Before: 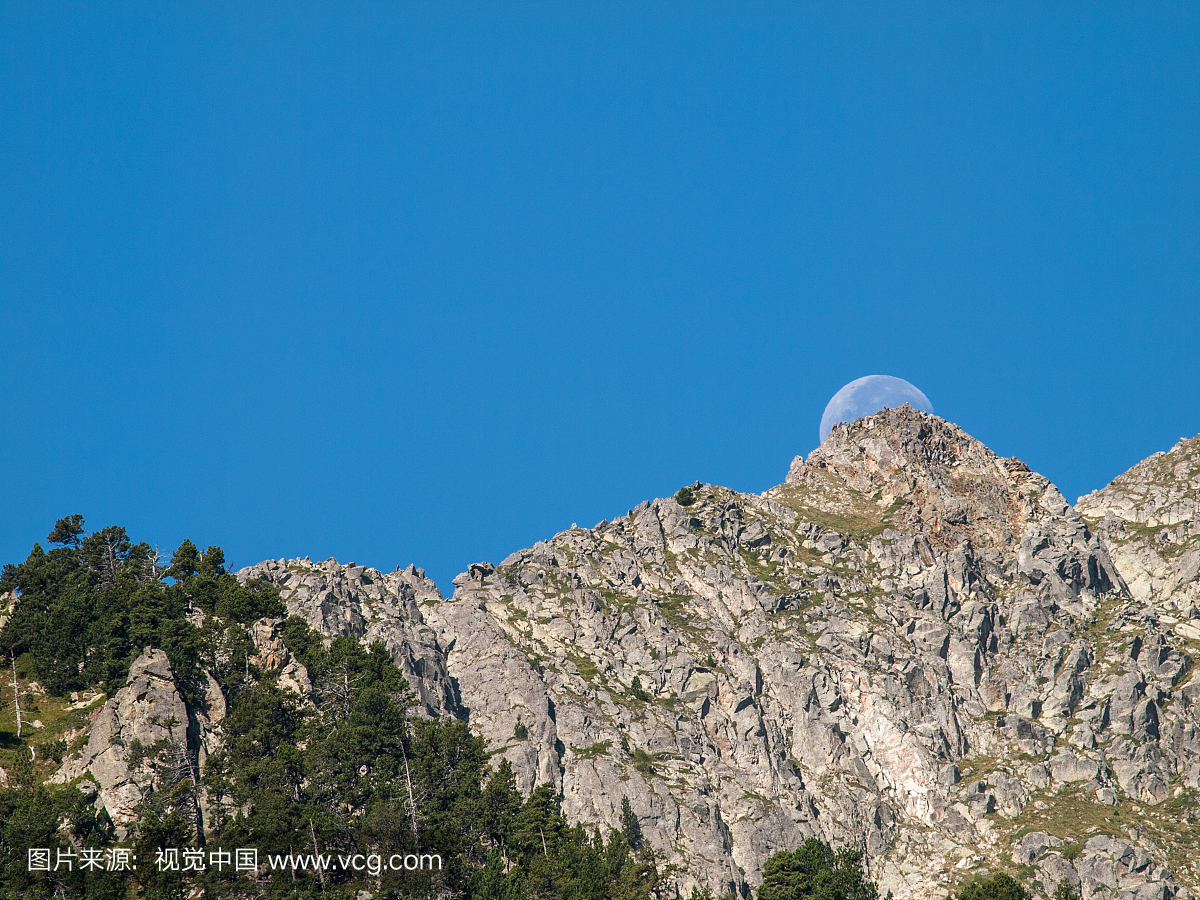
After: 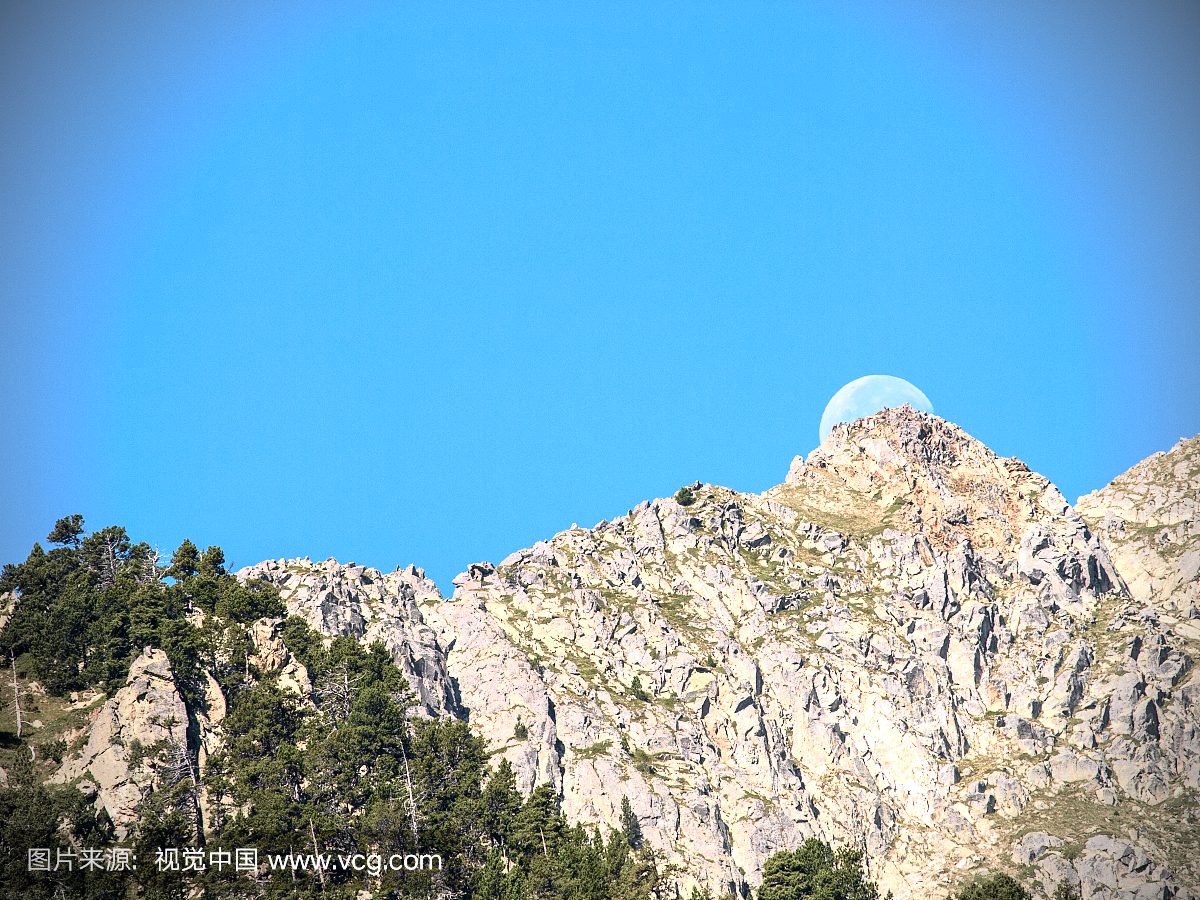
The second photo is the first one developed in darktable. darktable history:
tone curve: curves: ch0 [(0, 0) (0.105, 0.068) (0.195, 0.162) (0.283, 0.283) (0.384, 0.404) (0.485, 0.531) (0.638, 0.681) (0.795, 0.879) (1, 0.977)]; ch1 [(0, 0) (0.161, 0.092) (0.35, 0.33) (0.379, 0.401) (0.456, 0.469) (0.498, 0.503) (0.531, 0.537) (0.596, 0.621) (0.635, 0.671) (1, 1)]; ch2 [(0, 0) (0.371, 0.362) (0.437, 0.437) (0.483, 0.484) (0.53, 0.515) (0.56, 0.58) (0.622, 0.606) (1, 1)], color space Lab, independent channels
exposure: black level correction 0.001, exposure 0.961 EV, compensate highlight preservation false
vignetting: brightness -0.831
